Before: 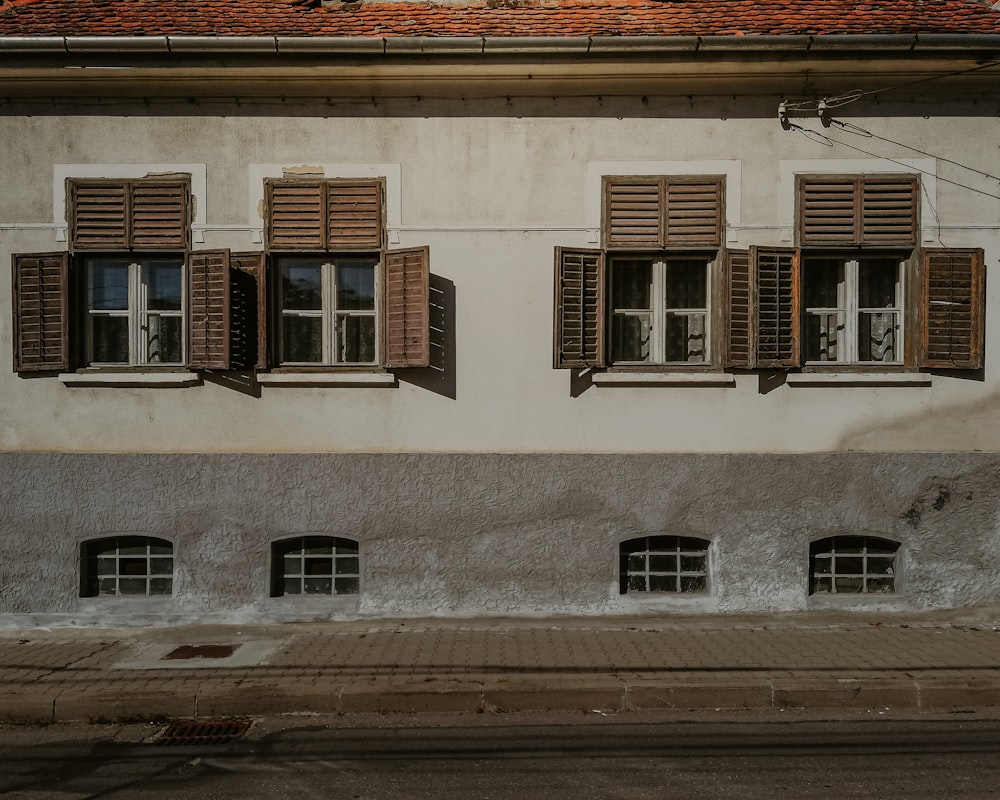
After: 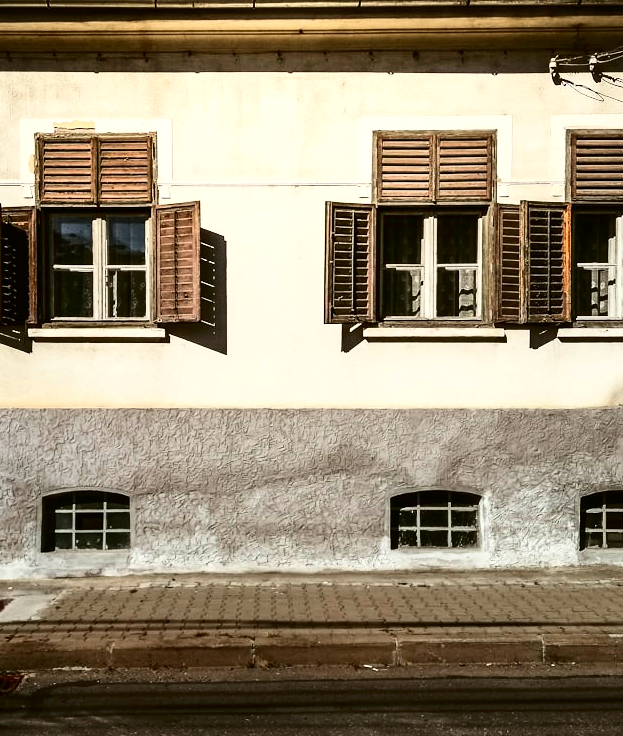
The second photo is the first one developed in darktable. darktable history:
exposure: black level correction 0, exposure 1.388 EV, compensate exposure bias true, compensate highlight preservation false
crop and rotate: left 22.918%, top 5.629%, right 14.711%, bottom 2.247%
contrast brightness saturation: contrast 0.32, brightness -0.08, saturation 0.17
